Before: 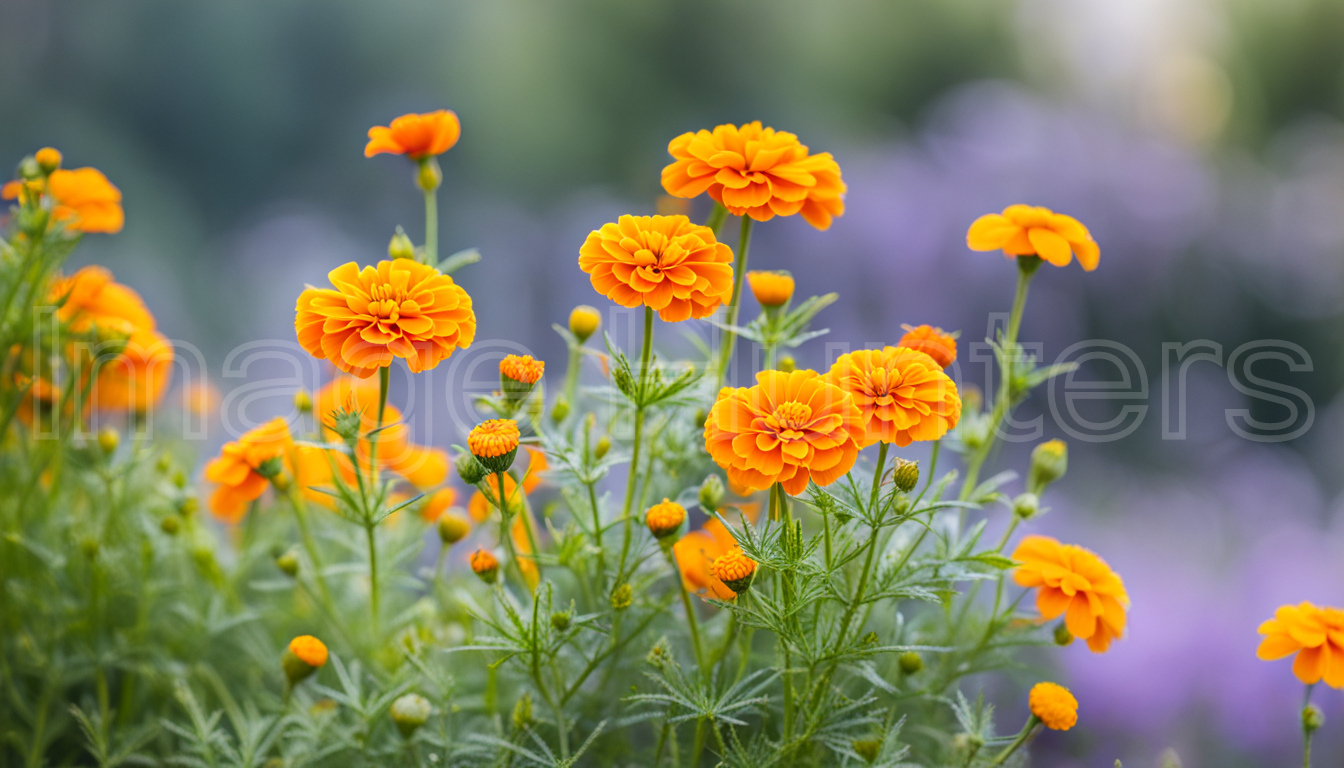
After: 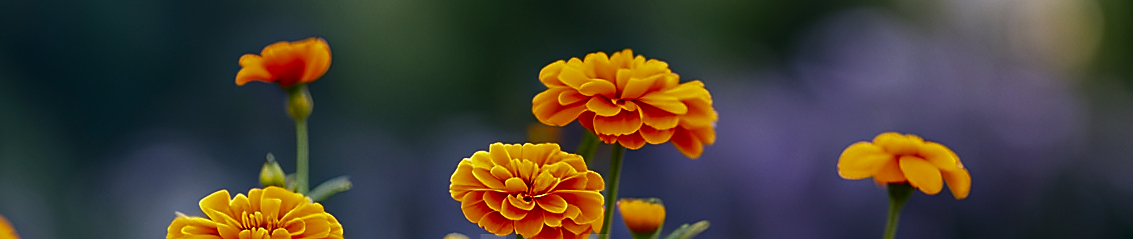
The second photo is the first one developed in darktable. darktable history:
crop and rotate: left 9.636%, top 9.505%, right 6.048%, bottom 59.313%
sharpen: radius 1.397, amount 1.245, threshold 0.709
contrast brightness saturation: brightness -0.505
